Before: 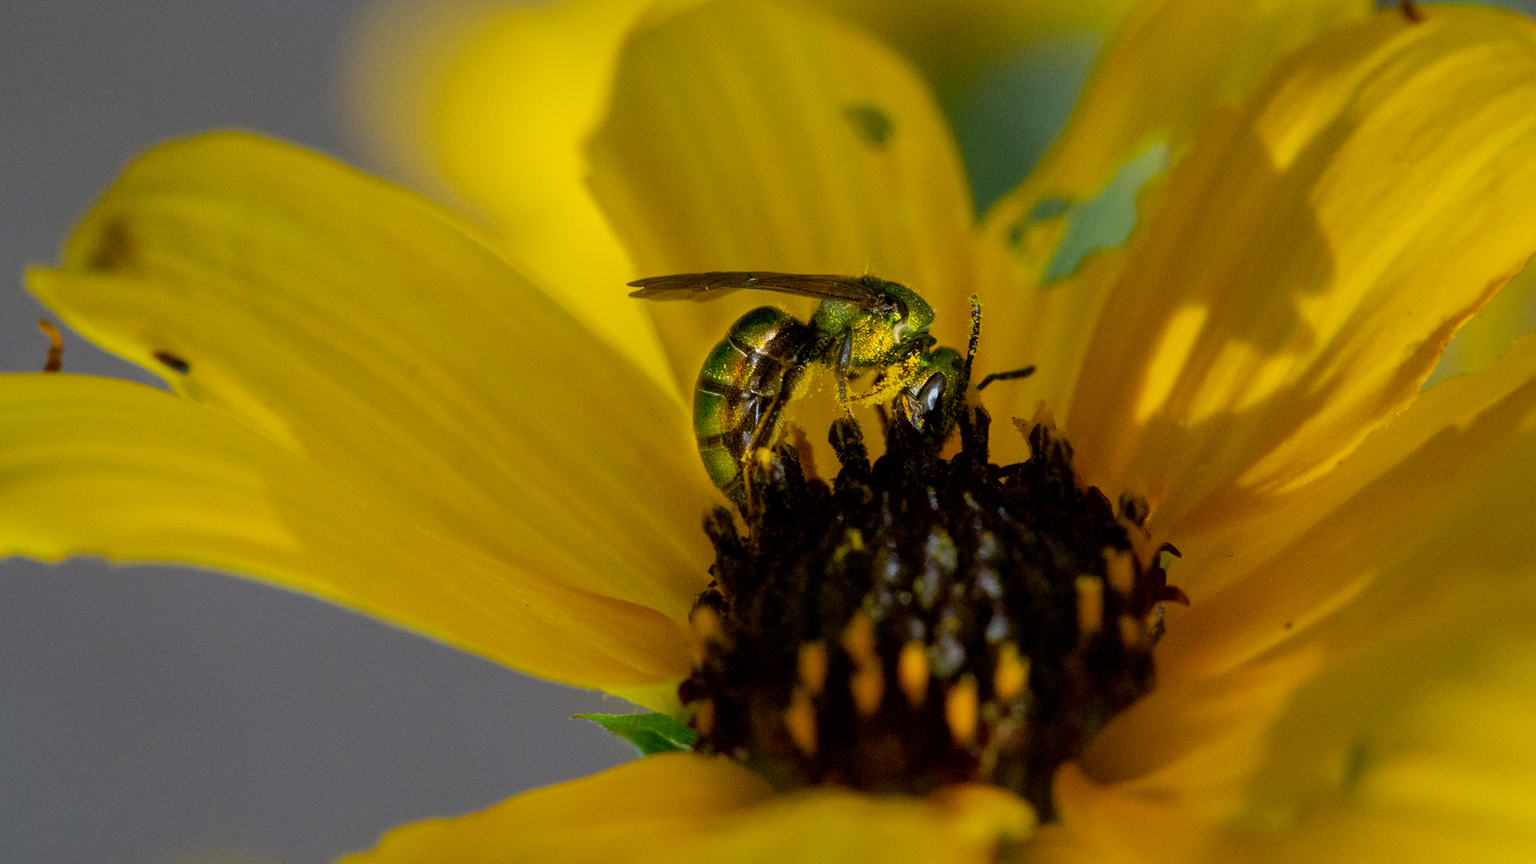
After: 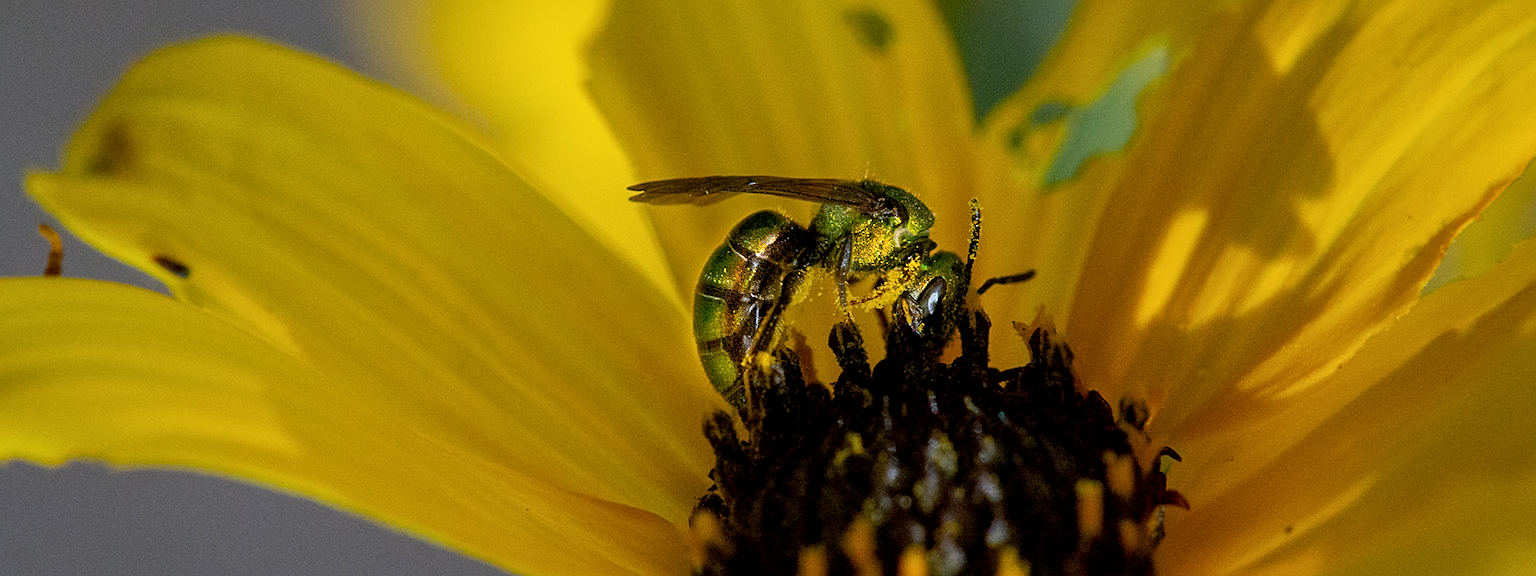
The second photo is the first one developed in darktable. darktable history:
local contrast: highlights 100%, shadows 100%, detail 120%, midtone range 0.2
crop: top 11.166%, bottom 22.168%
sharpen: on, module defaults
